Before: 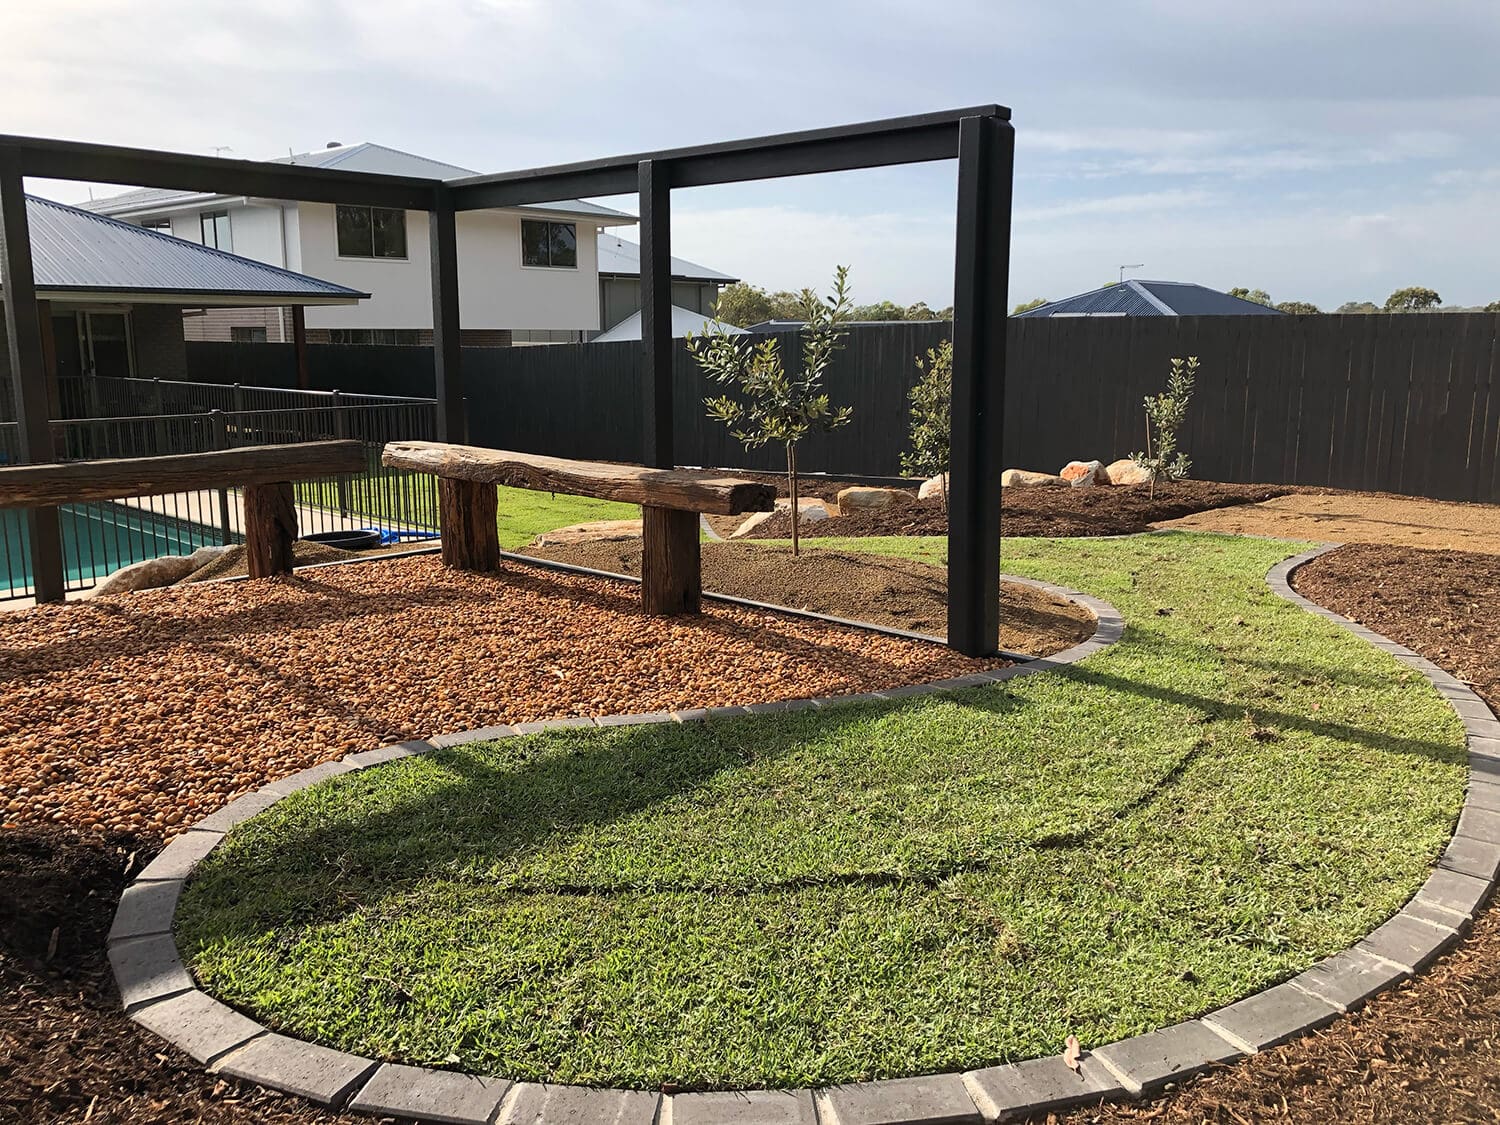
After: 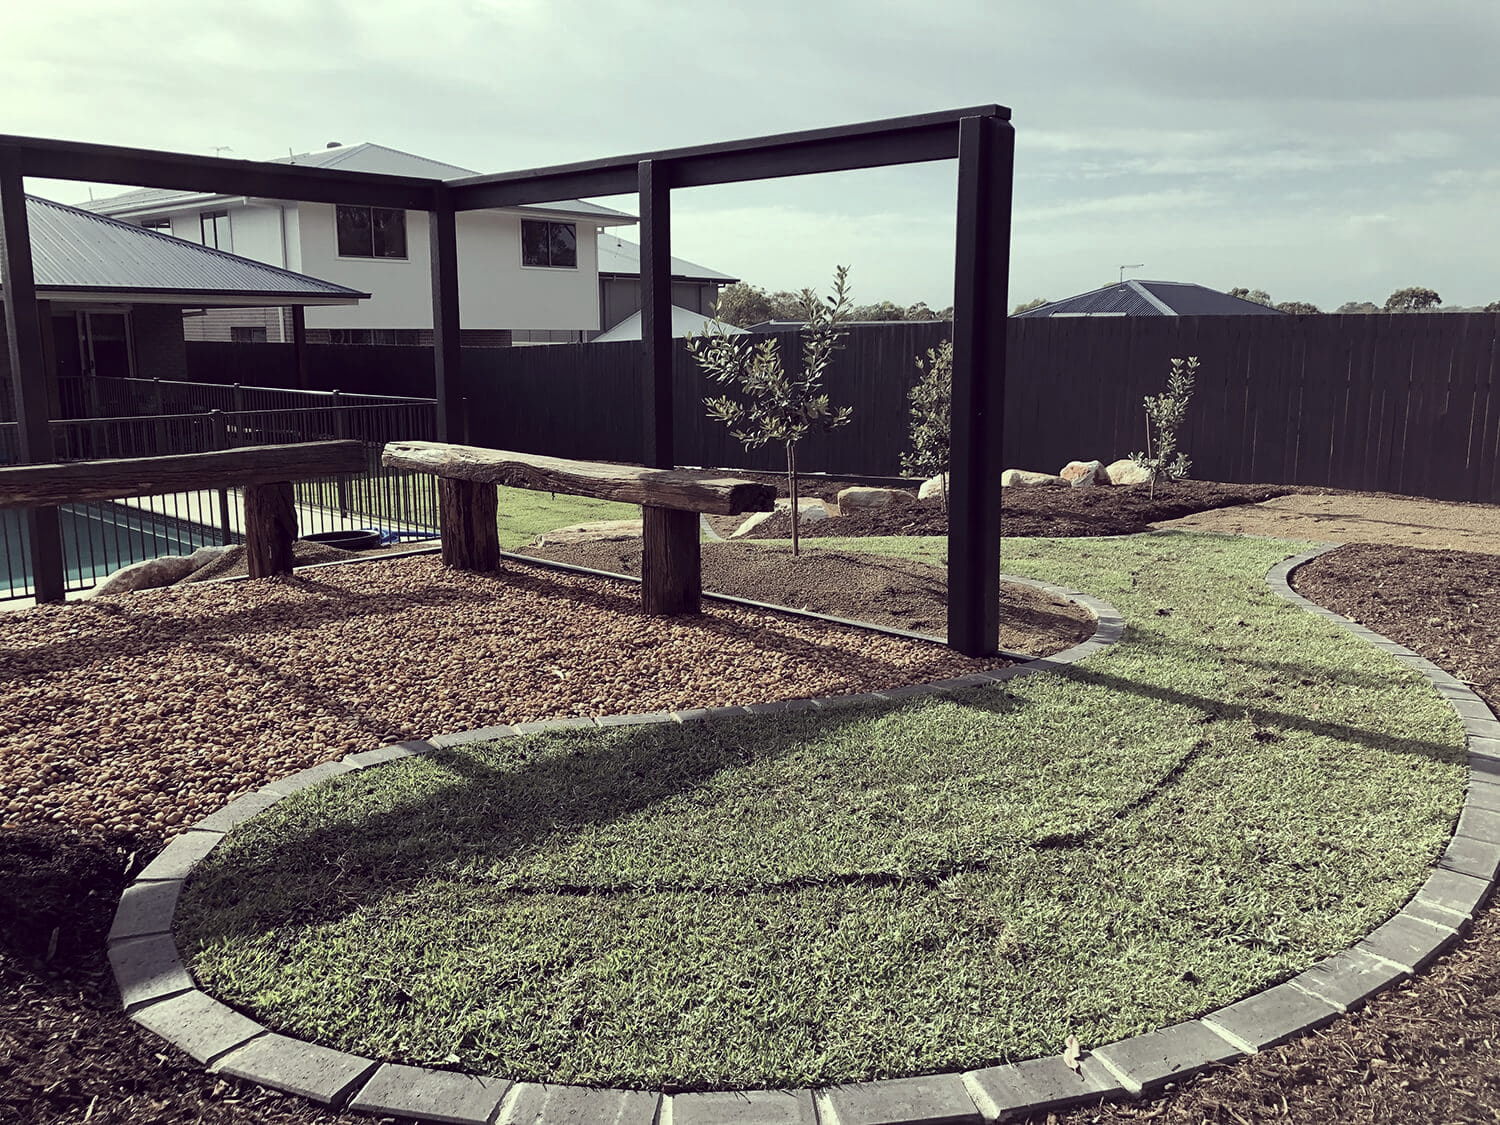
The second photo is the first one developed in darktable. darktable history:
color correction: highlights a* -20.17, highlights b* 20.27, shadows a* 20.03, shadows b* -20.46, saturation 0.43
color balance: gamma [0.9, 0.988, 0.975, 1.025], gain [1.05, 1, 1, 1]
